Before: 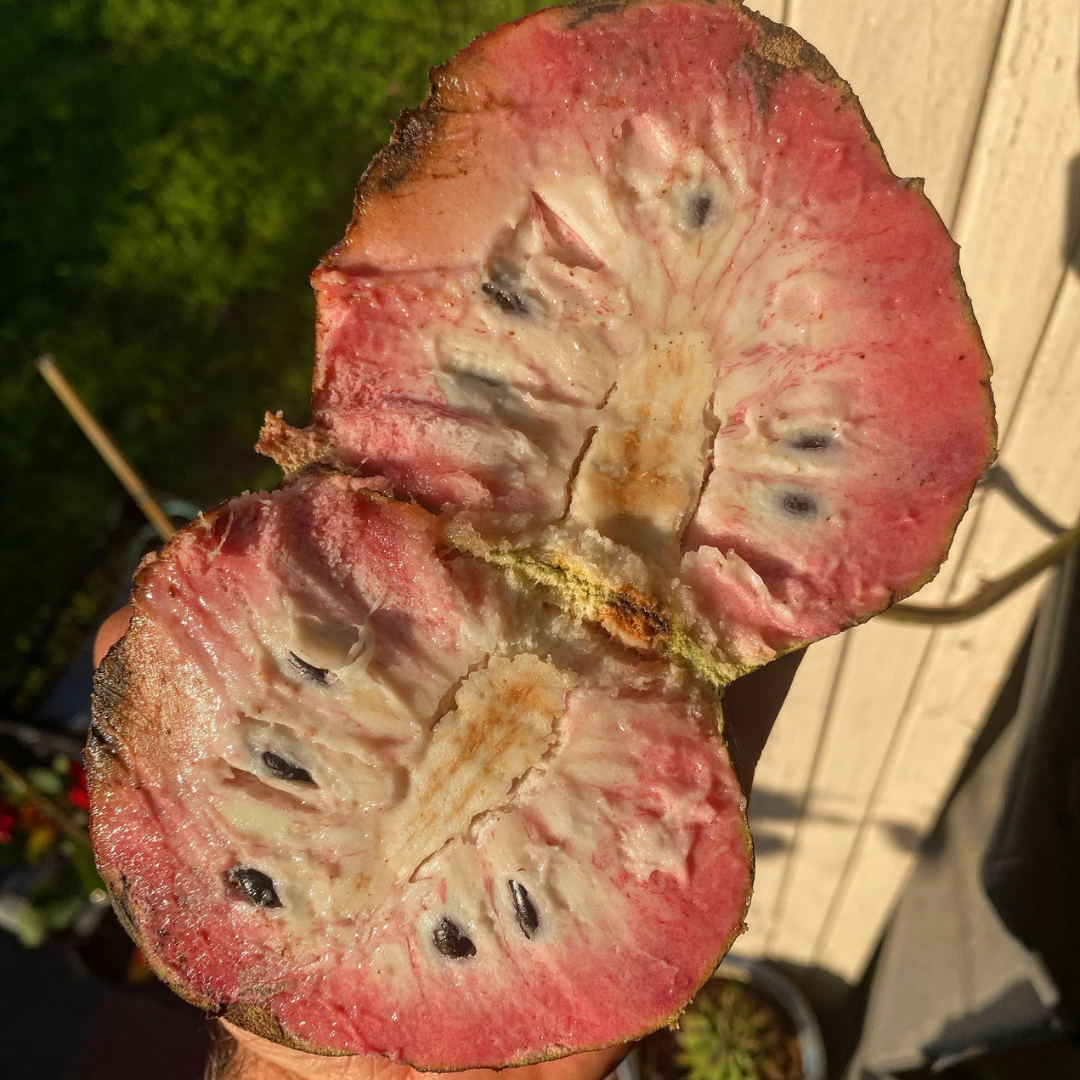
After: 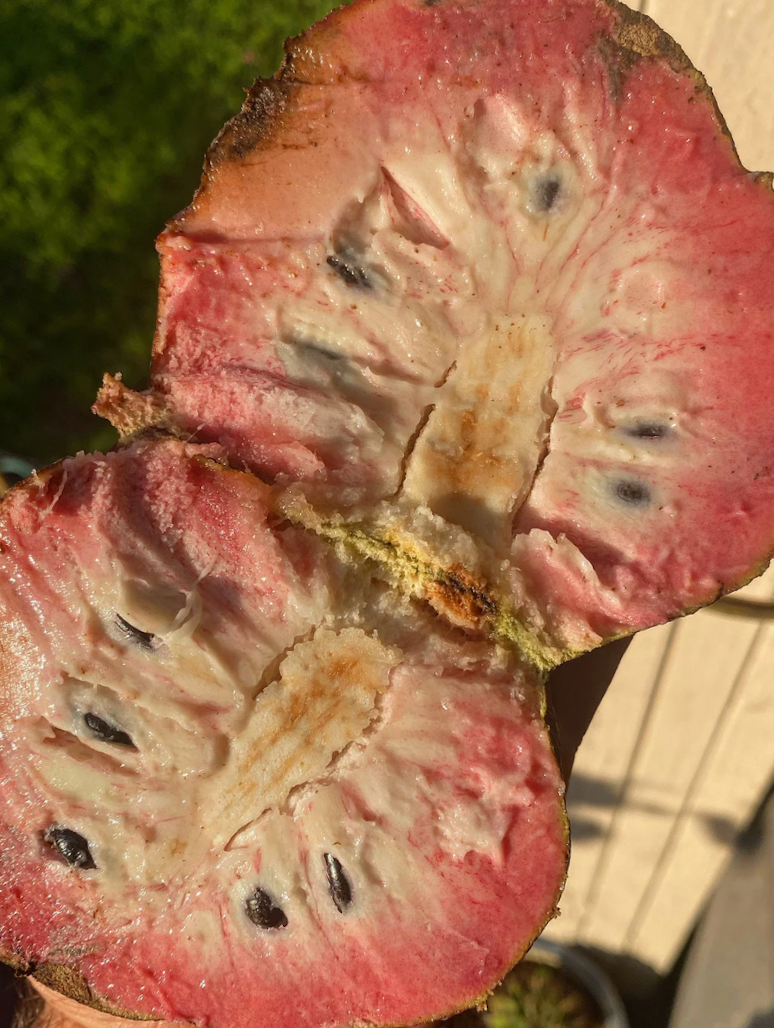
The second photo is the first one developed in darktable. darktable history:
crop and rotate: angle -2.85°, left 13.951%, top 0.031%, right 10.845%, bottom 0.086%
